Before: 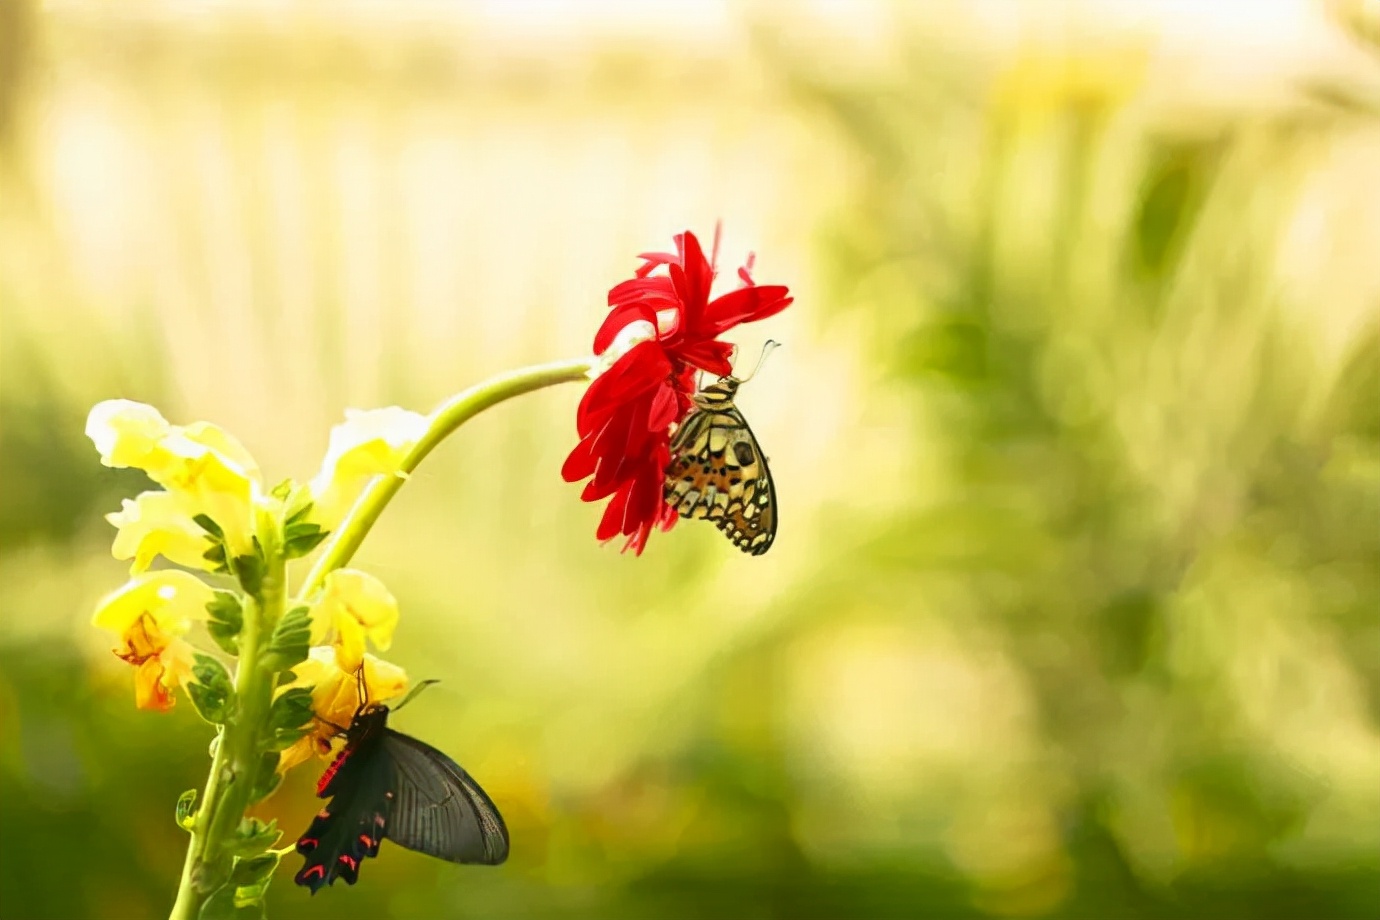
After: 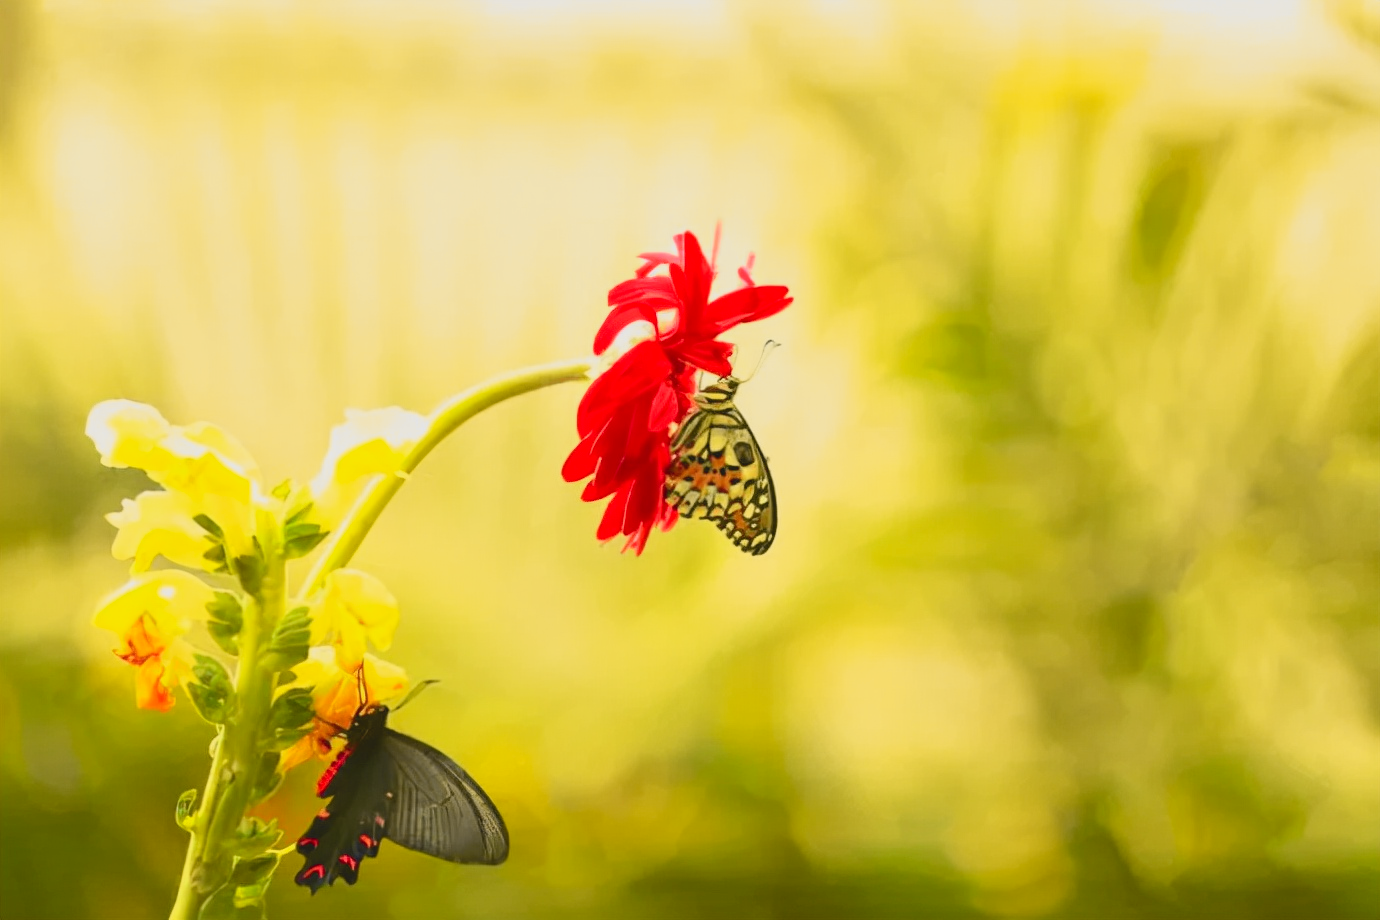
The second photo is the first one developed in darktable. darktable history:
tone curve: curves: ch0 [(0, 0.017) (0.239, 0.277) (0.508, 0.593) (0.826, 0.855) (1, 0.945)]; ch1 [(0, 0) (0.401, 0.42) (0.442, 0.47) (0.492, 0.498) (0.511, 0.504) (0.555, 0.586) (0.681, 0.739) (1, 1)]; ch2 [(0, 0) (0.411, 0.433) (0.5, 0.504) (0.545, 0.574) (1, 1)], color space Lab, independent channels, preserve colors none
contrast brightness saturation: contrast -0.12
